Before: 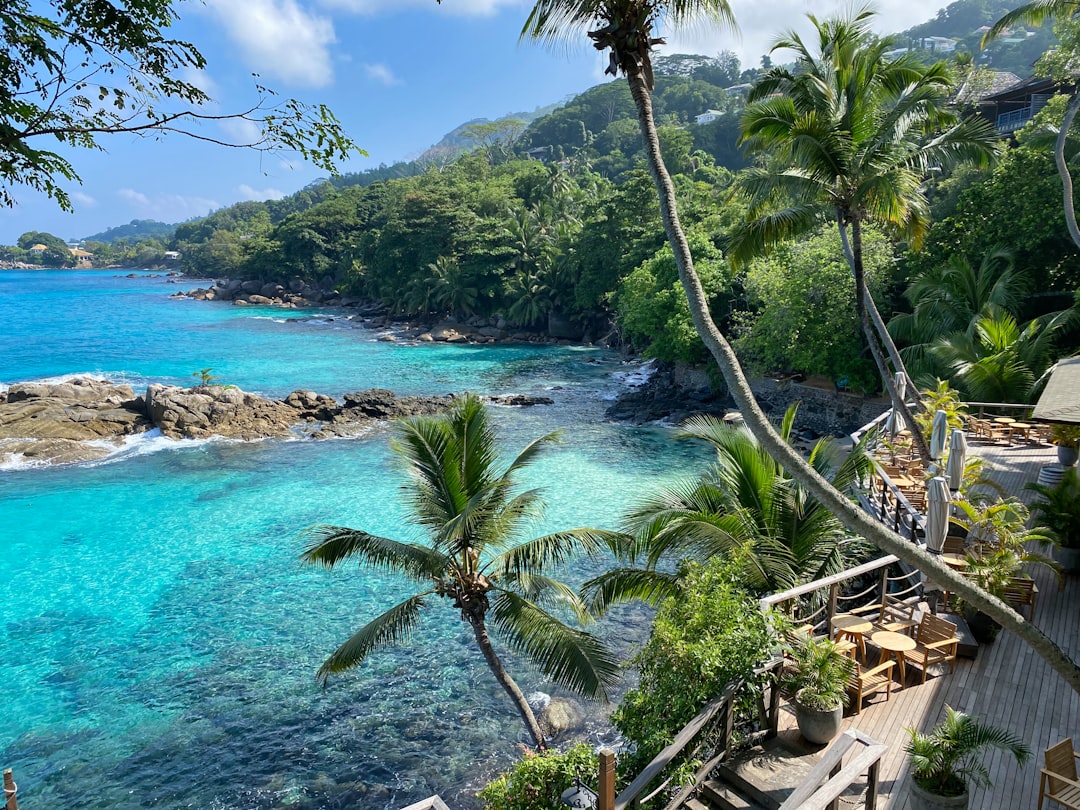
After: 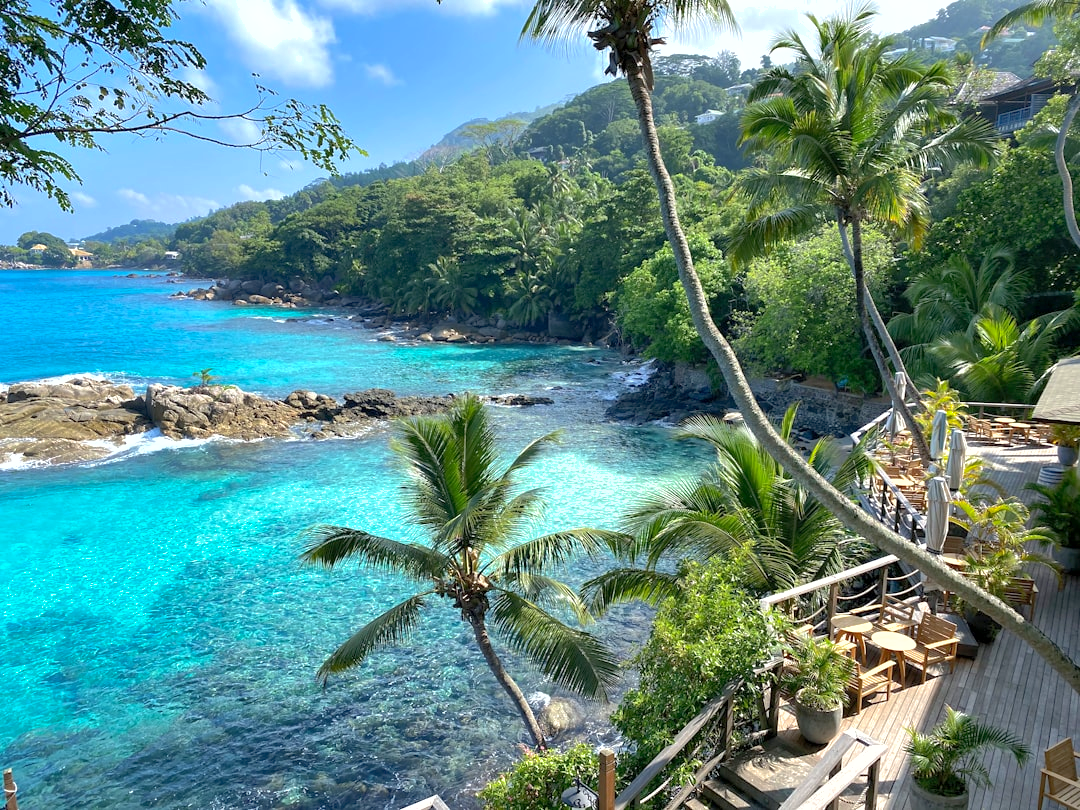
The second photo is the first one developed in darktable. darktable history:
shadows and highlights: on, module defaults
exposure: black level correction 0.001, exposure 0.5 EV, compensate exposure bias true, compensate highlight preservation false
fill light: on, module defaults
